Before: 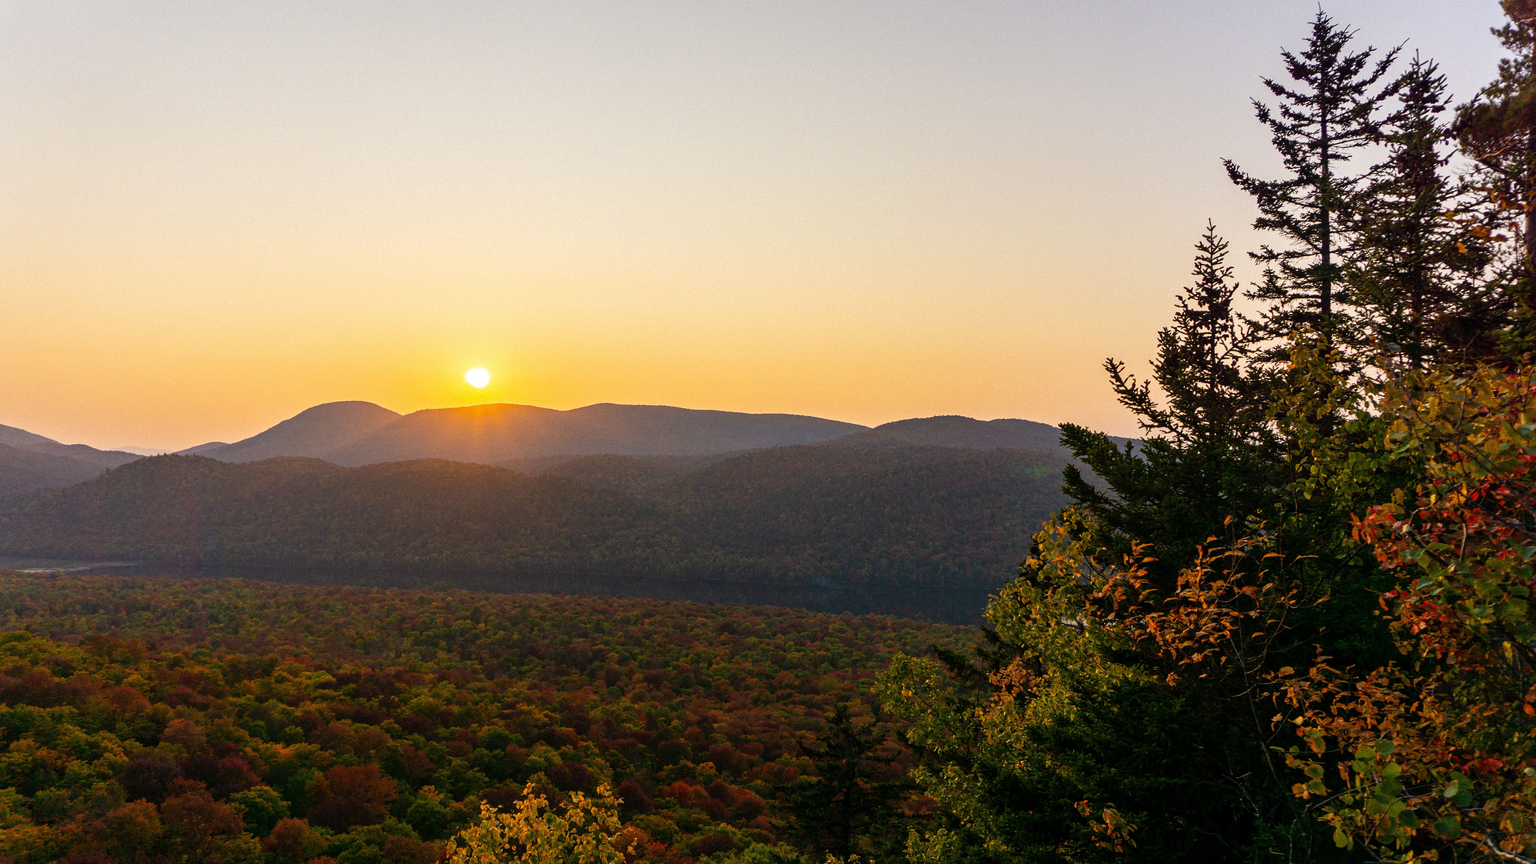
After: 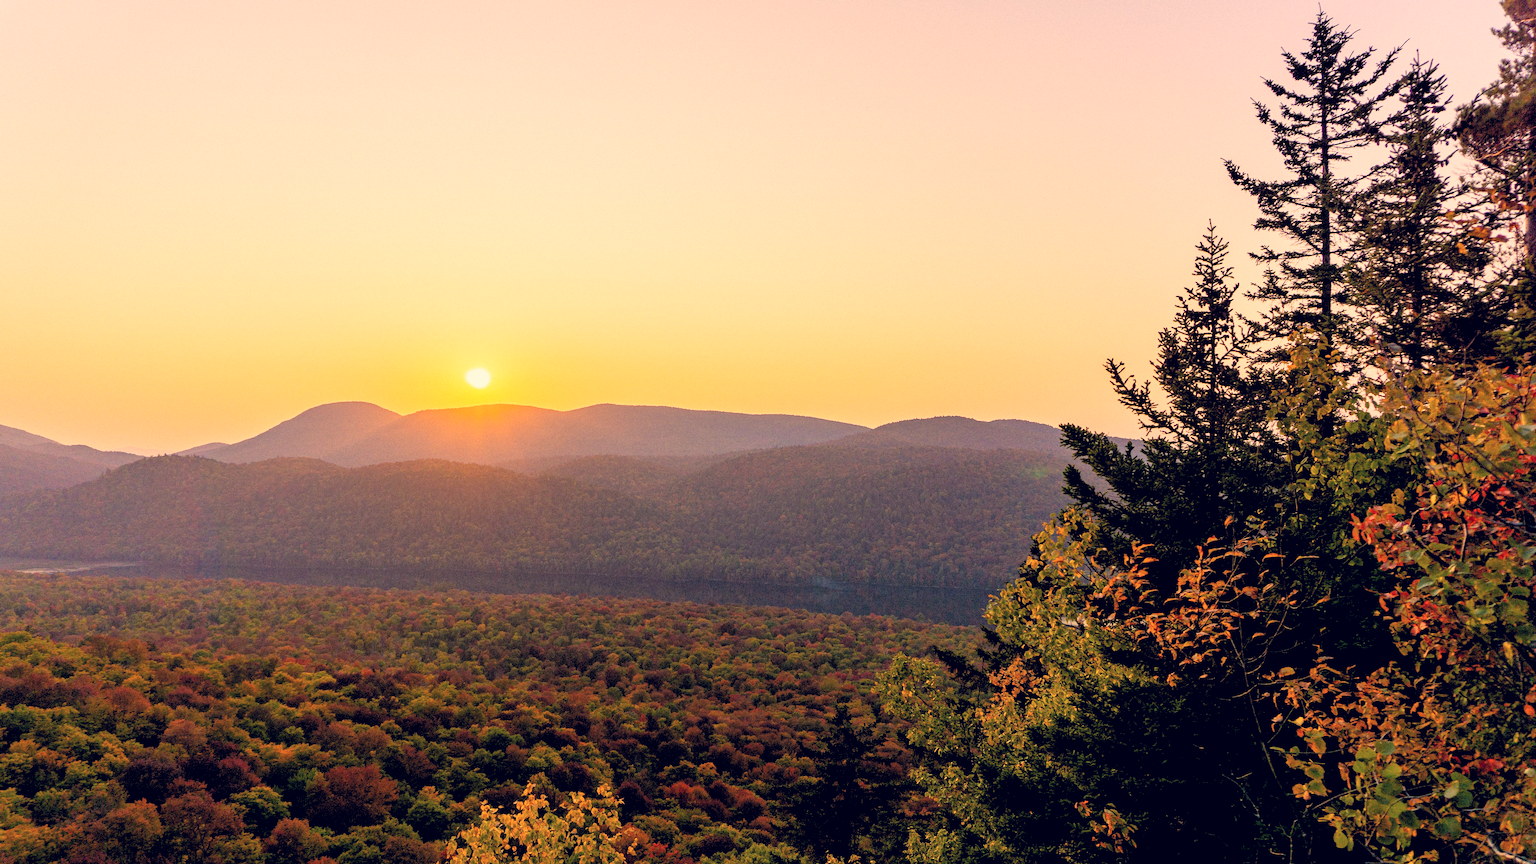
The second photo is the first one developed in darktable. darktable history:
levels: levels [0.072, 0.414, 0.976]
color correction: highlights a* 19.59, highlights b* 27.49, shadows a* 3.46, shadows b* -17.28, saturation 0.73
